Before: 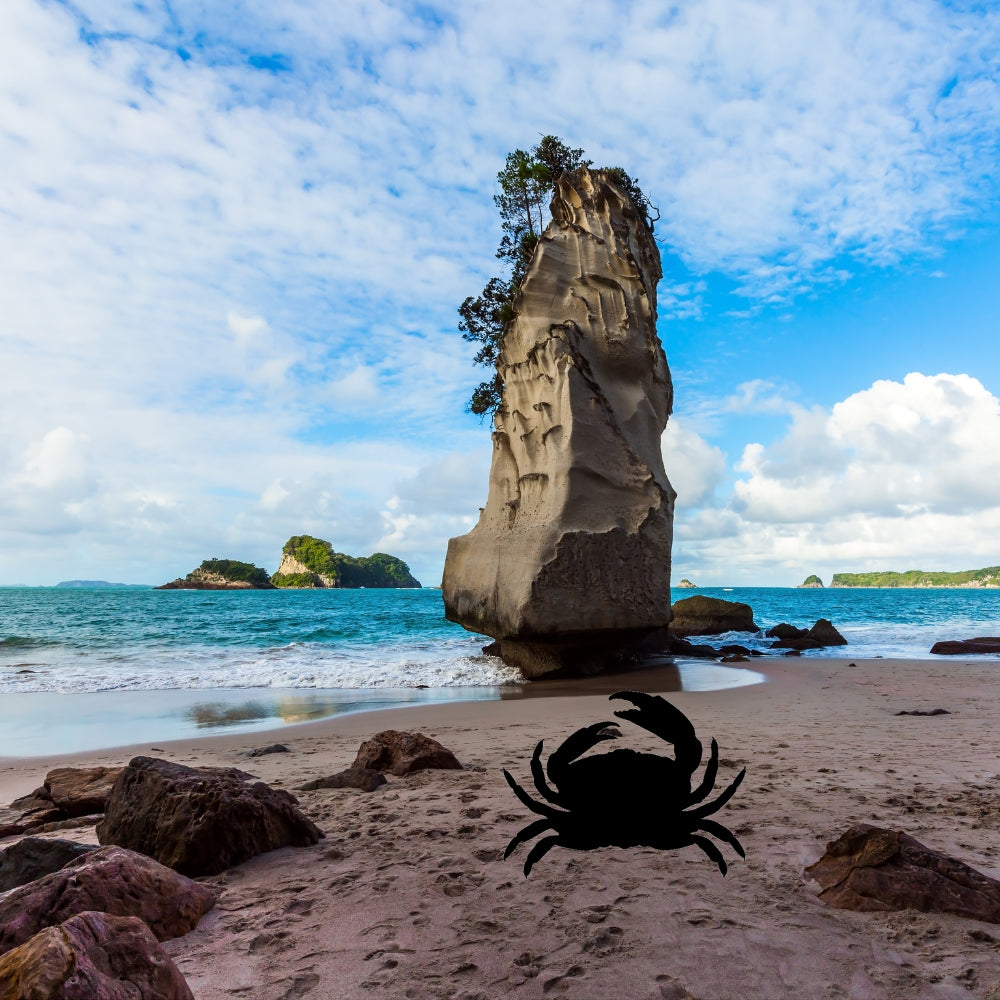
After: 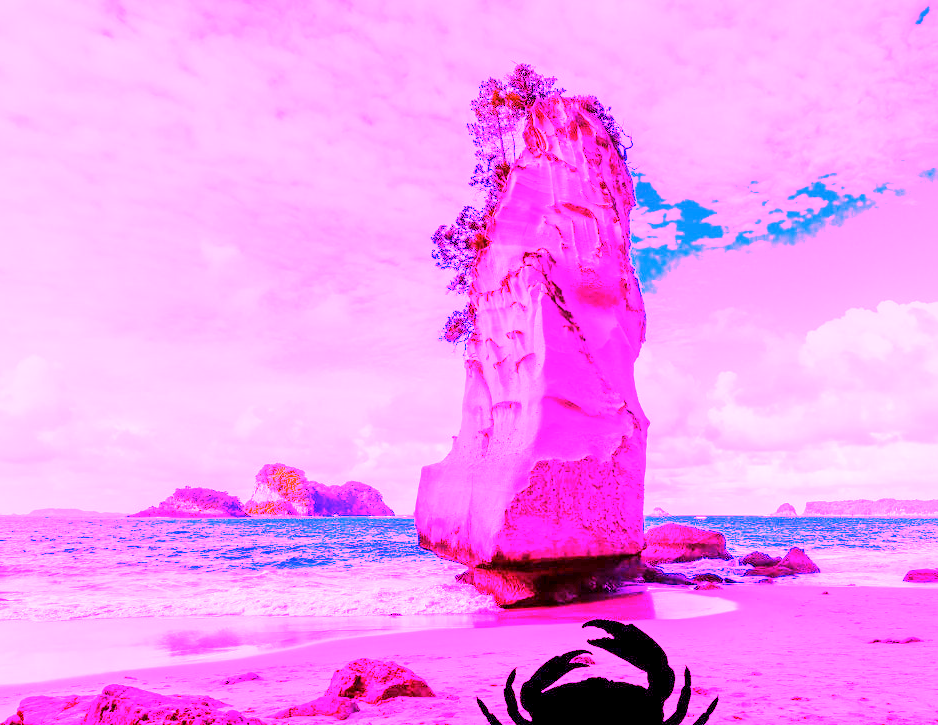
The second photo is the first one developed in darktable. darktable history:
graduated density: rotation 5.63°, offset 76.9
exposure: exposure 0.178 EV, compensate exposure bias true, compensate highlight preservation false
white balance: red 8, blue 8
crop: left 2.737%, top 7.287%, right 3.421%, bottom 20.179%
